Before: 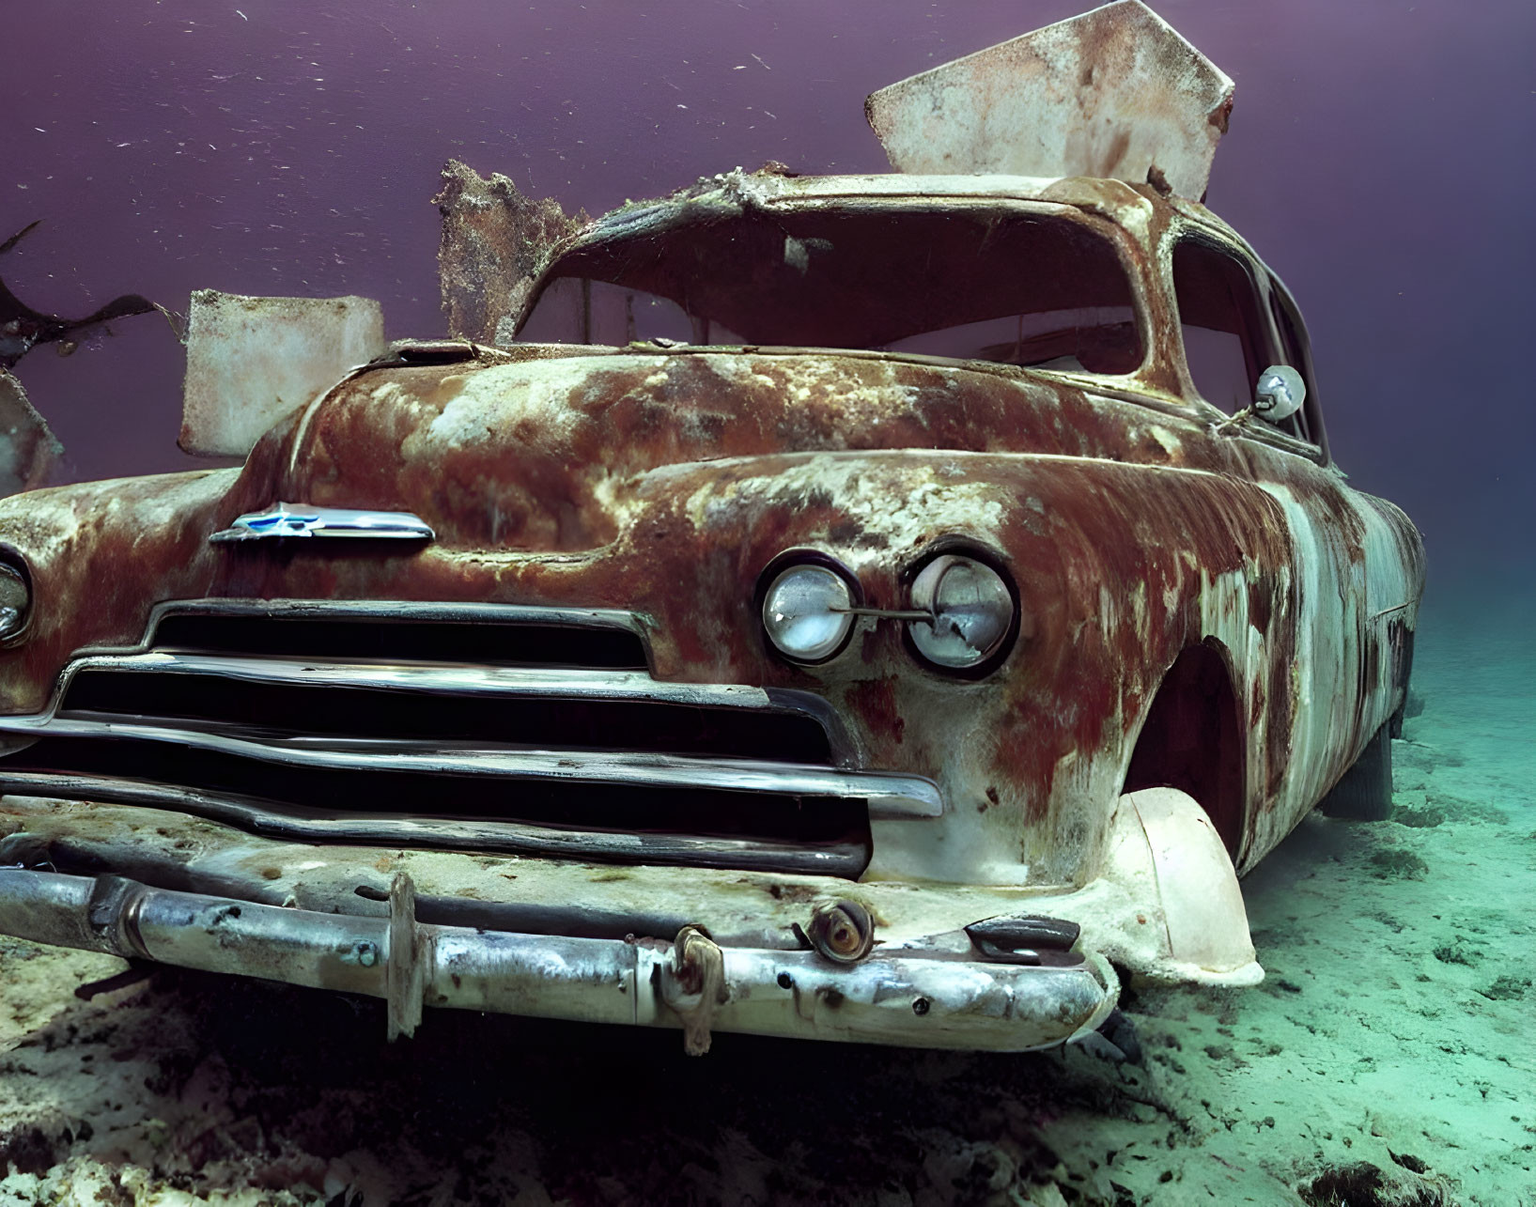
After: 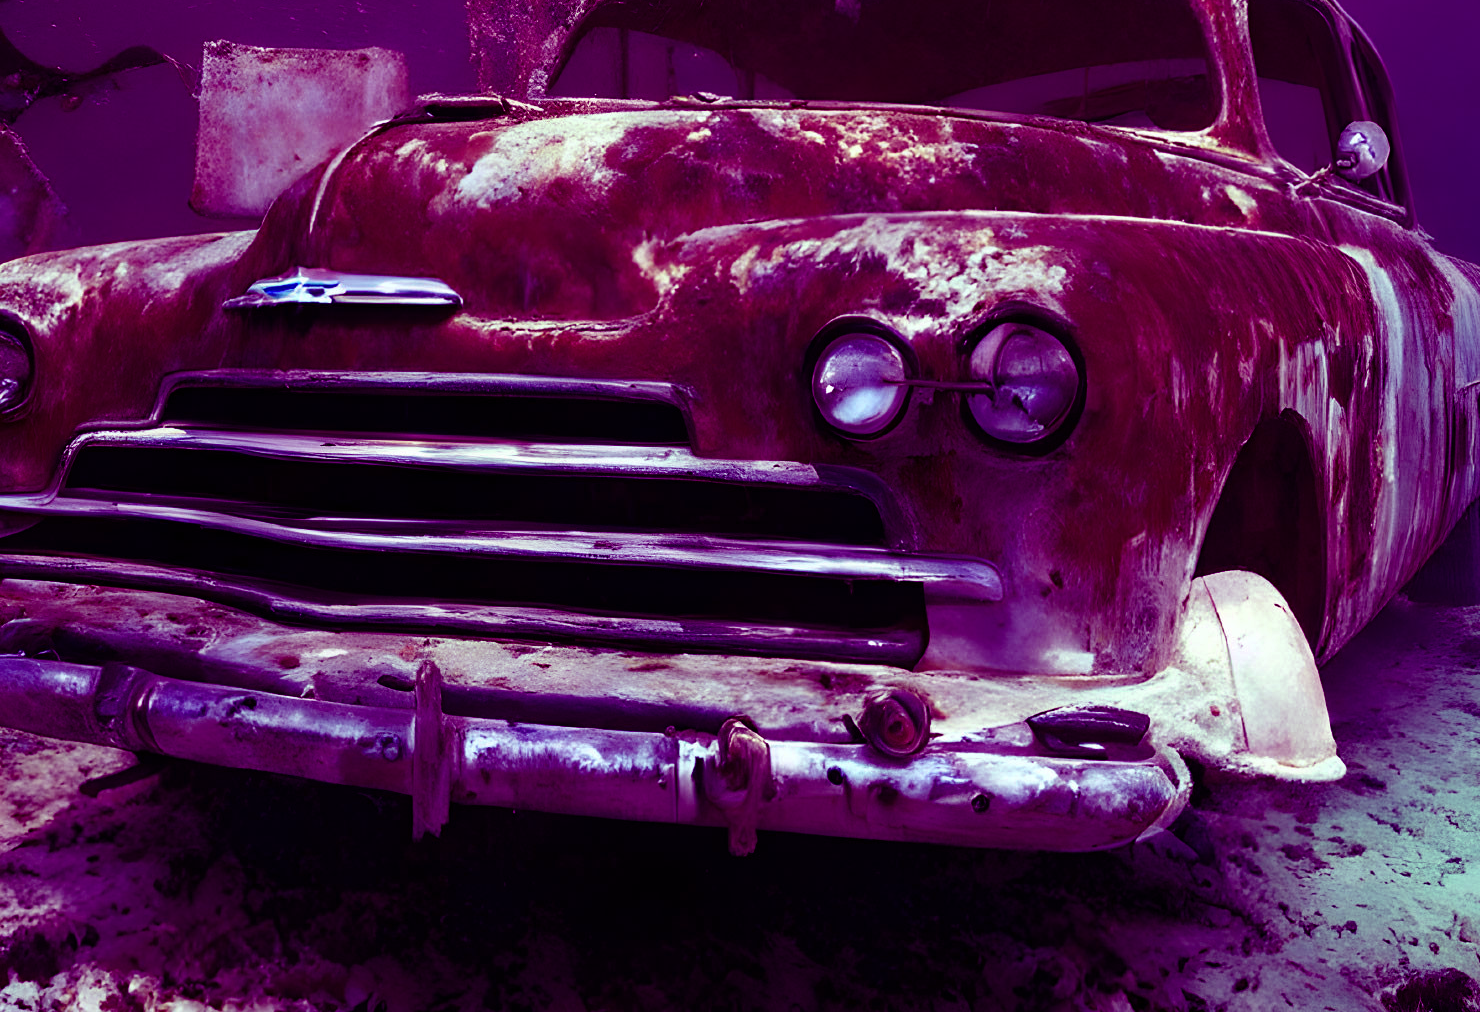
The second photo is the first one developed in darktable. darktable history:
crop: top 20.916%, right 9.437%, bottom 0.316%
color balance: mode lift, gamma, gain (sRGB), lift [1, 1, 0.101, 1]
